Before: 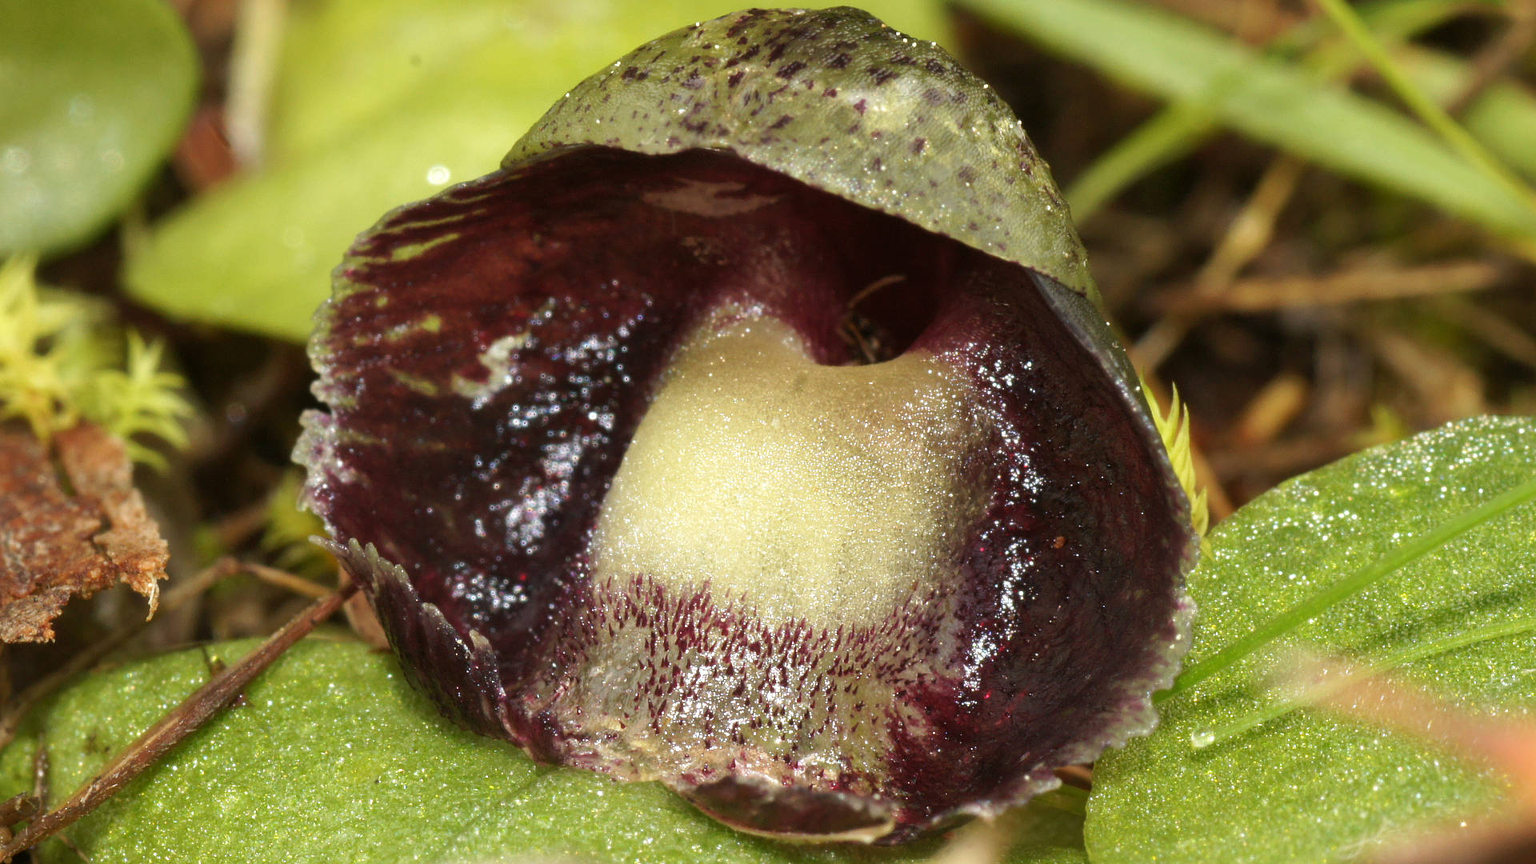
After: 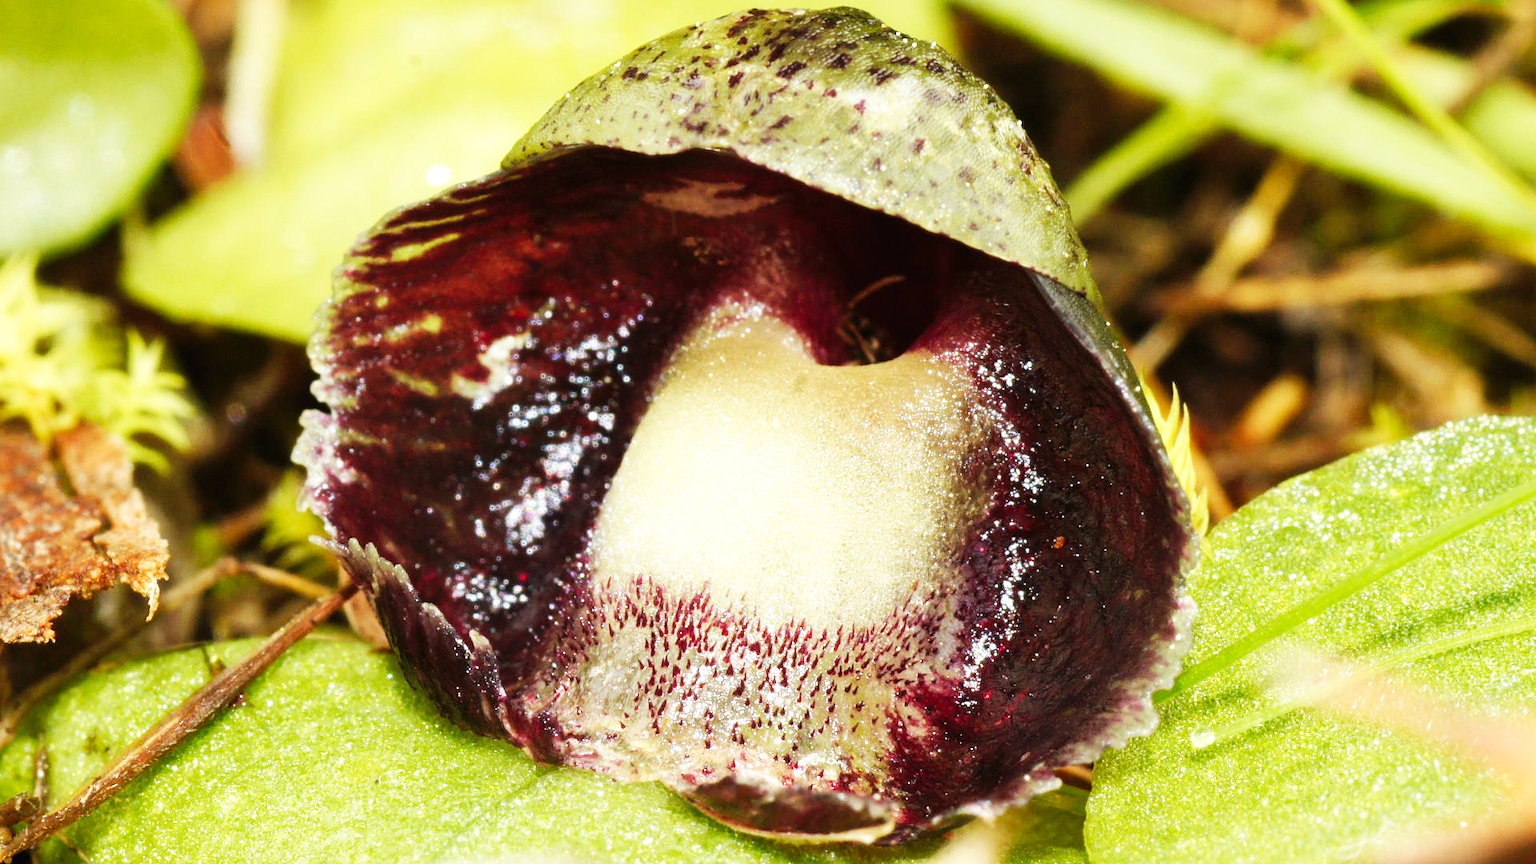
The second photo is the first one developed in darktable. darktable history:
white balance: red 0.978, blue 0.999
base curve: curves: ch0 [(0, 0.003) (0.001, 0.002) (0.006, 0.004) (0.02, 0.022) (0.048, 0.086) (0.094, 0.234) (0.162, 0.431) (0.258, 0.629) (0.385, 0.8) (0.548, 0.918) (0.751, 0.988) (1, 1)], preserve colors none
